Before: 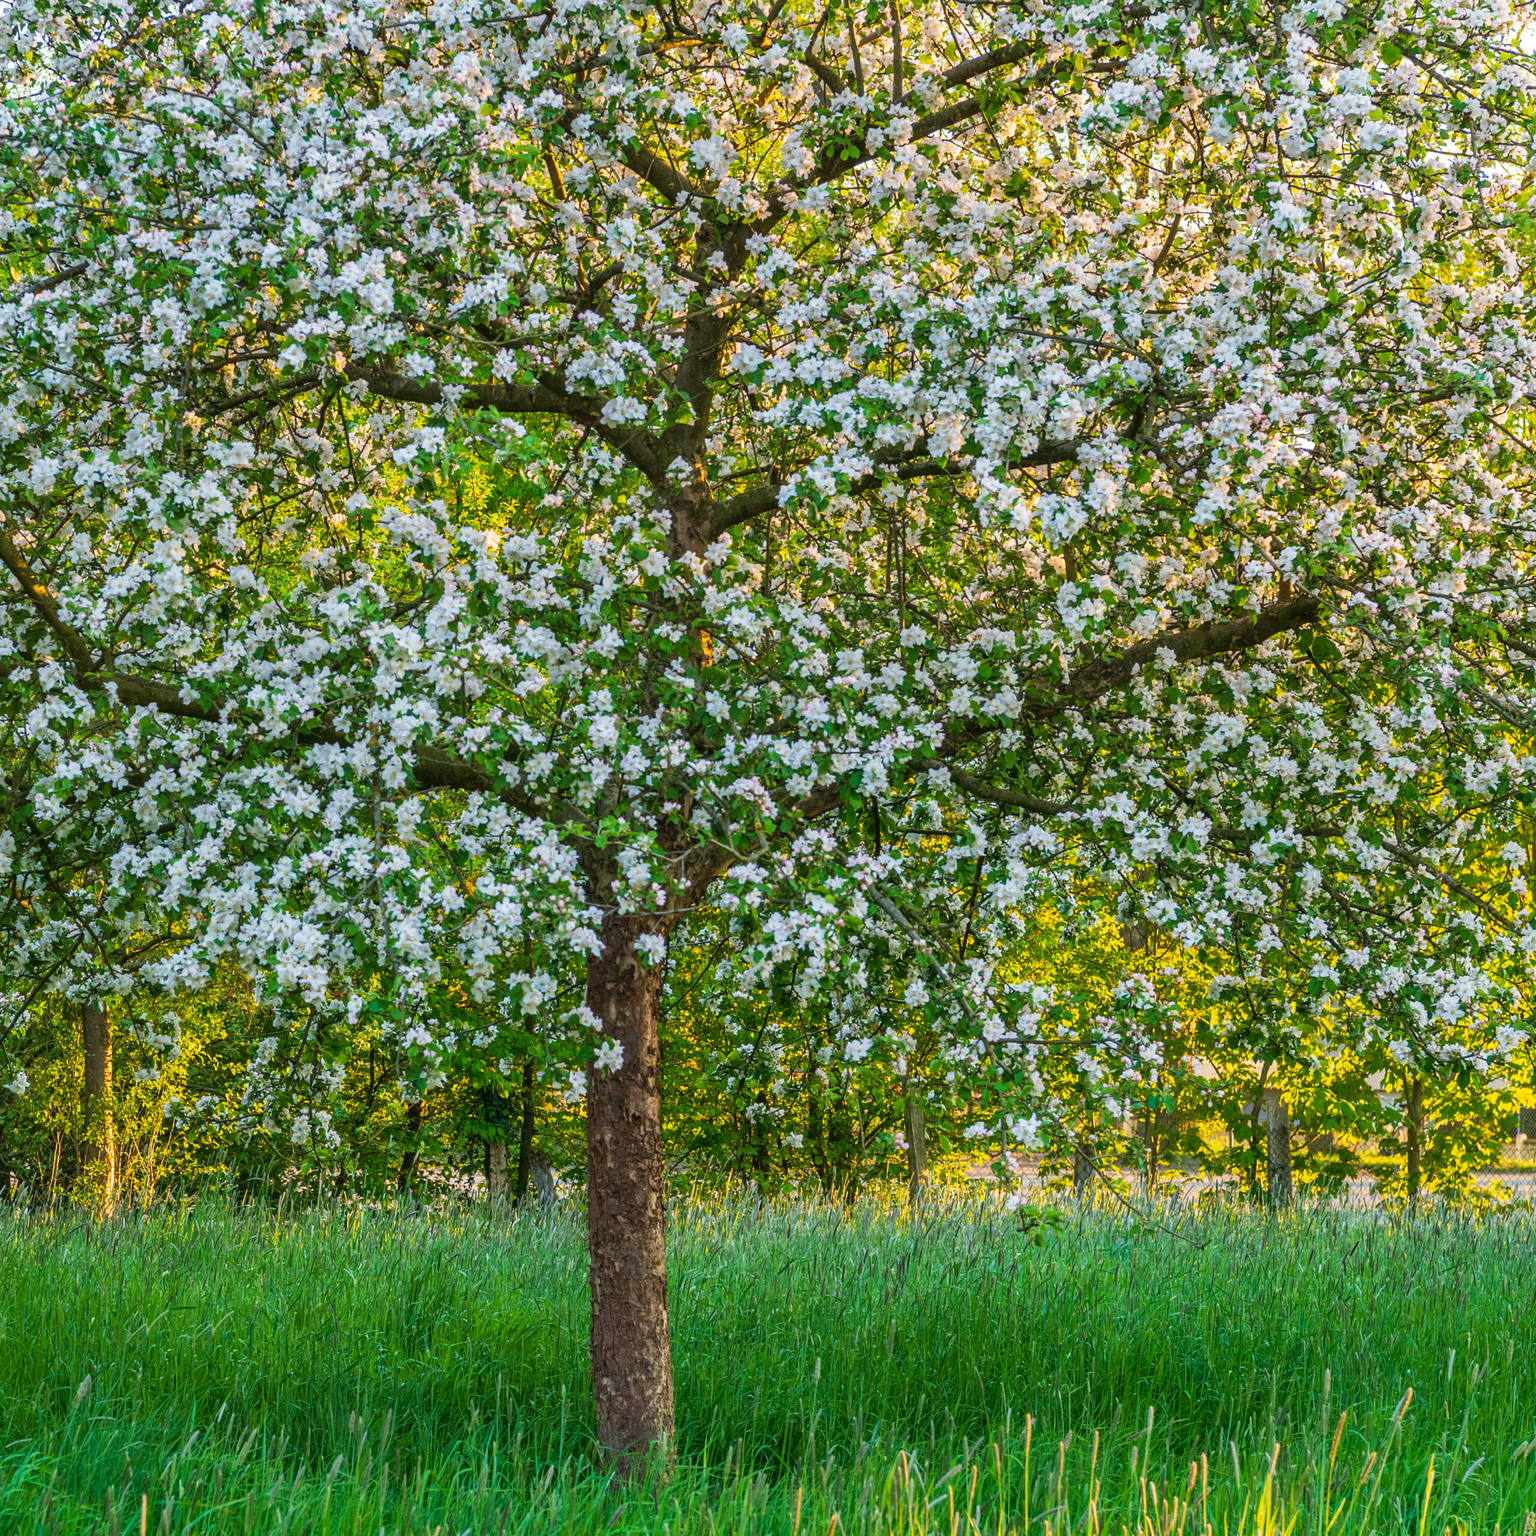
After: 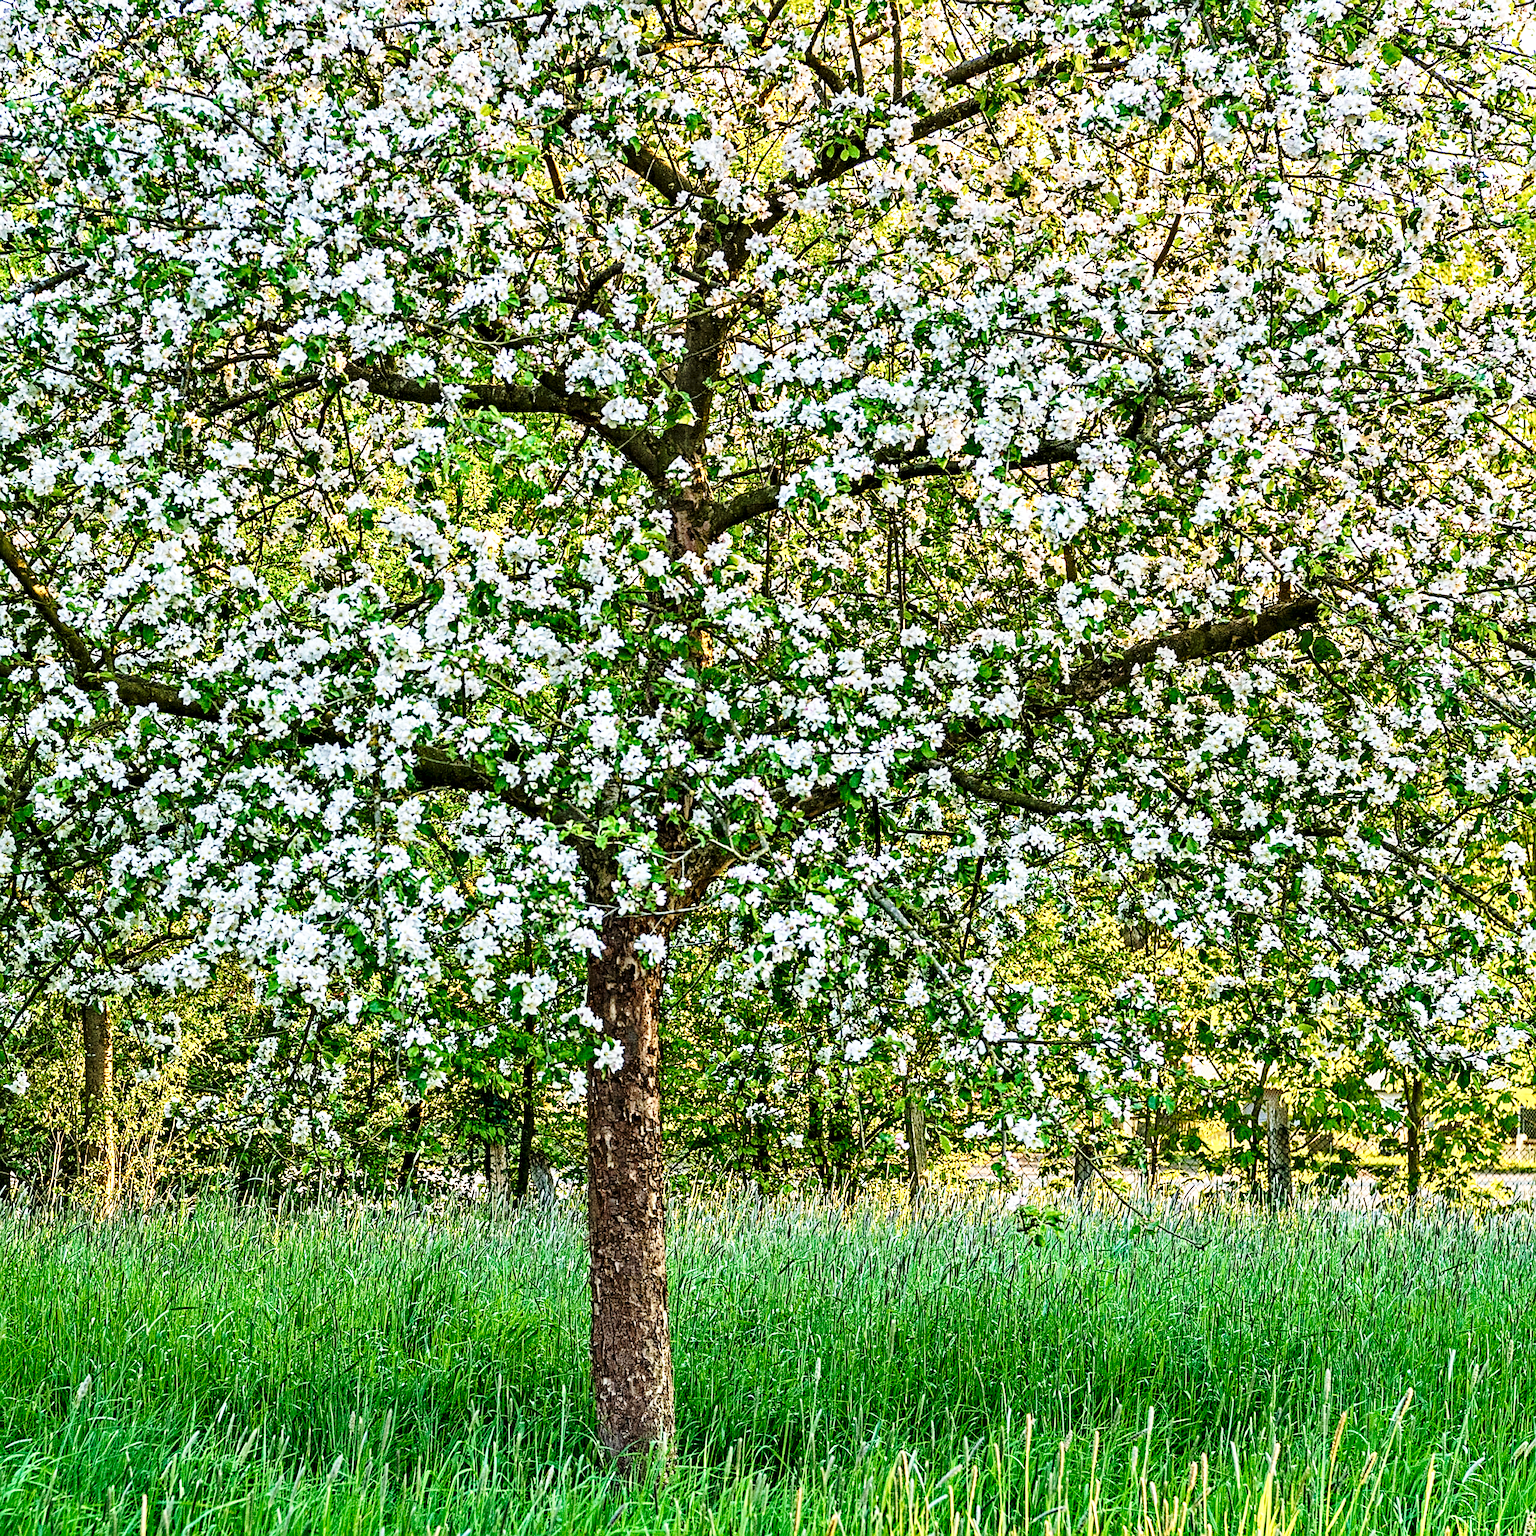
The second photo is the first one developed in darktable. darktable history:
sharpen: on, module defaults
base curve: curves: ch0 [(0, 0) (0.028, 0.03) (0.121, 0.232) (0.46, 0.748) (0.859, 0.968) (1, 1)], preserve colors none
contrast equalizer: octaves 7, y [[0.5, 0.542, 0.583, 0.625, 0.667, 0.708], [0.5 ×6], [0.5 ×6], [0 ×6], [0 ×6]]
